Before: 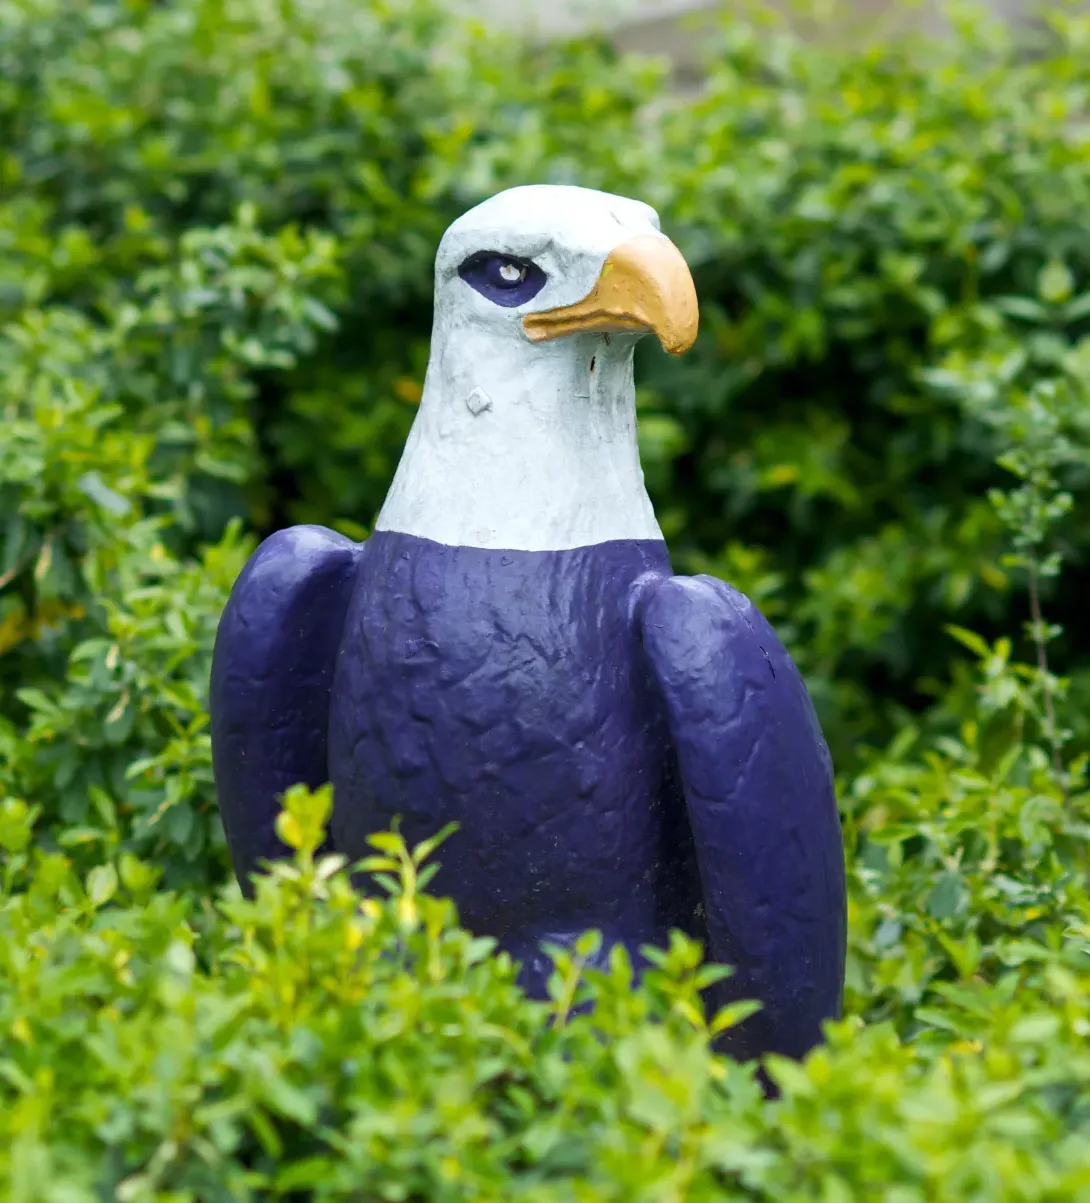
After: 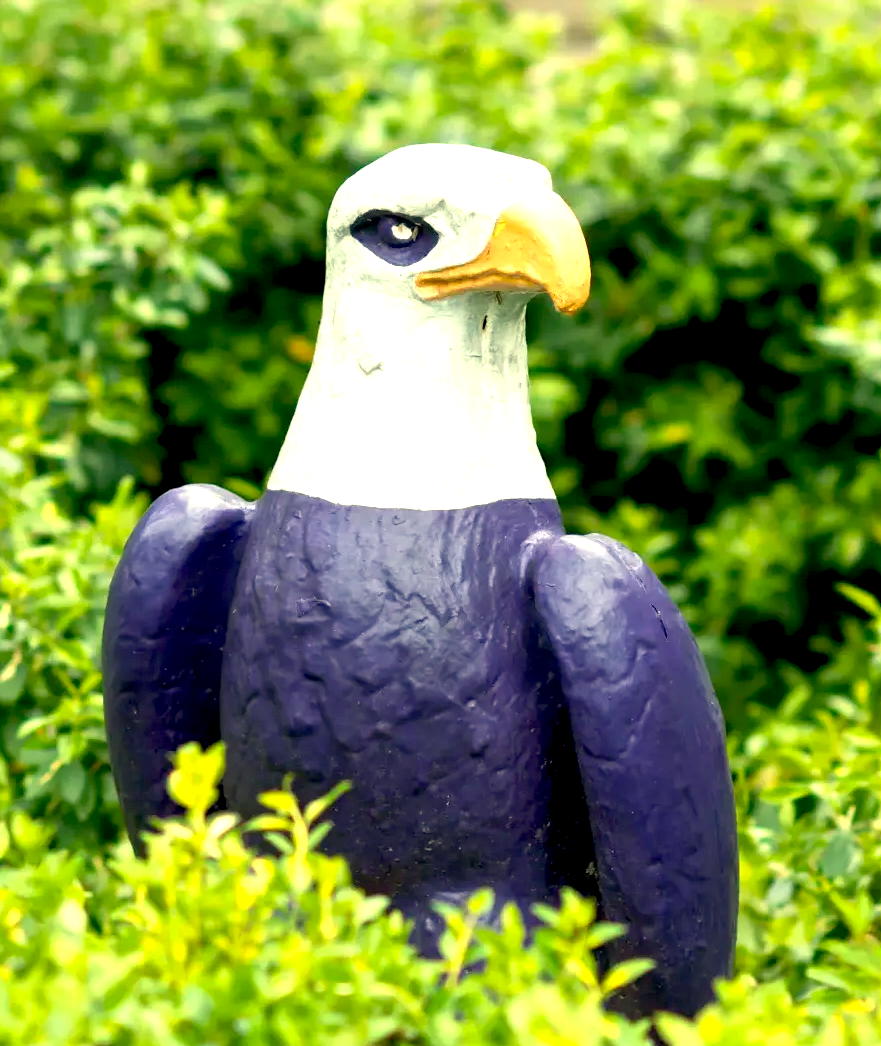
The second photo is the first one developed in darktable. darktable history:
exposure: black level correction 0.01, exposure 1 EV, compensate highlight preservation false
white balance: red 1.08, blue 0.791
crop: left 9.929%, top 3.475%, right 9.188%, bottom 9.529%
